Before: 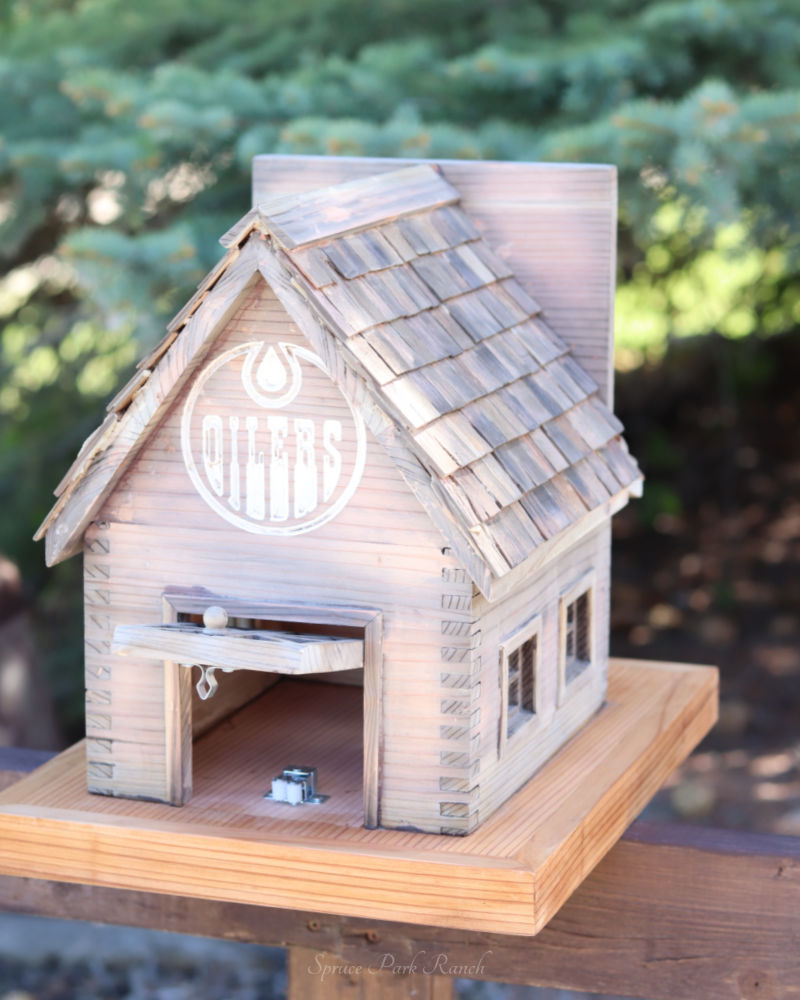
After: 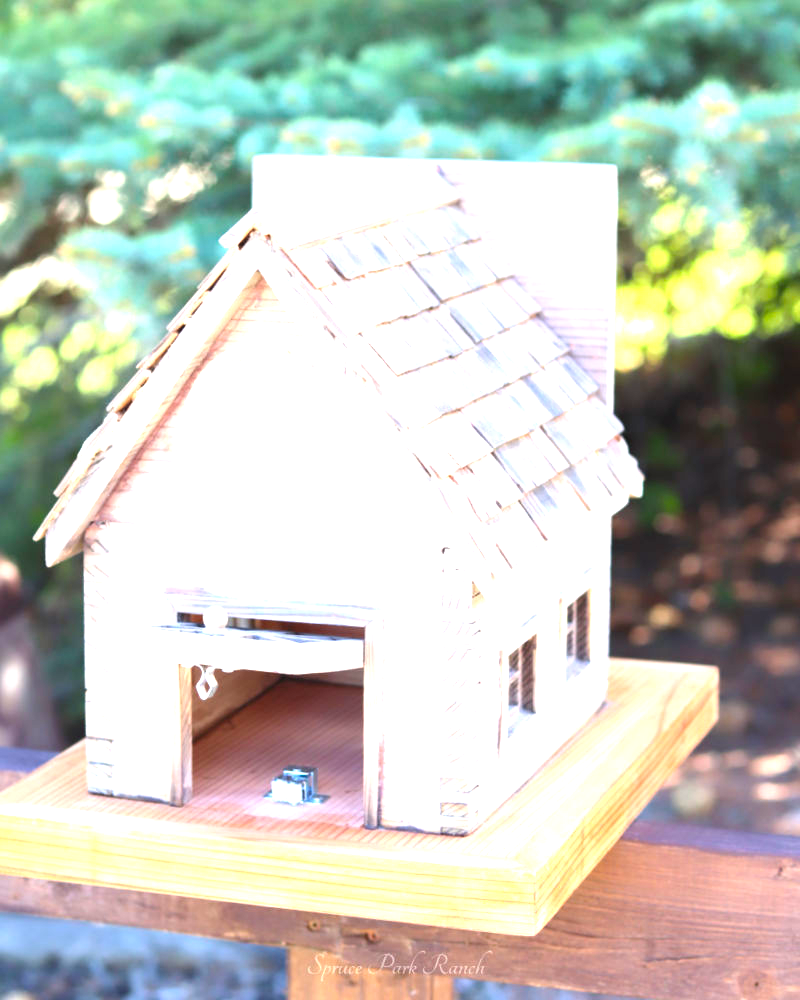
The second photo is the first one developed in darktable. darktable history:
exposure: black level correction 0, exposure 1.388 EV, compensate exposure bias true, compensate highlight preservation false
color balance rgb: perceptual saturation grading › global saturation 20%, global vibrance 20%
